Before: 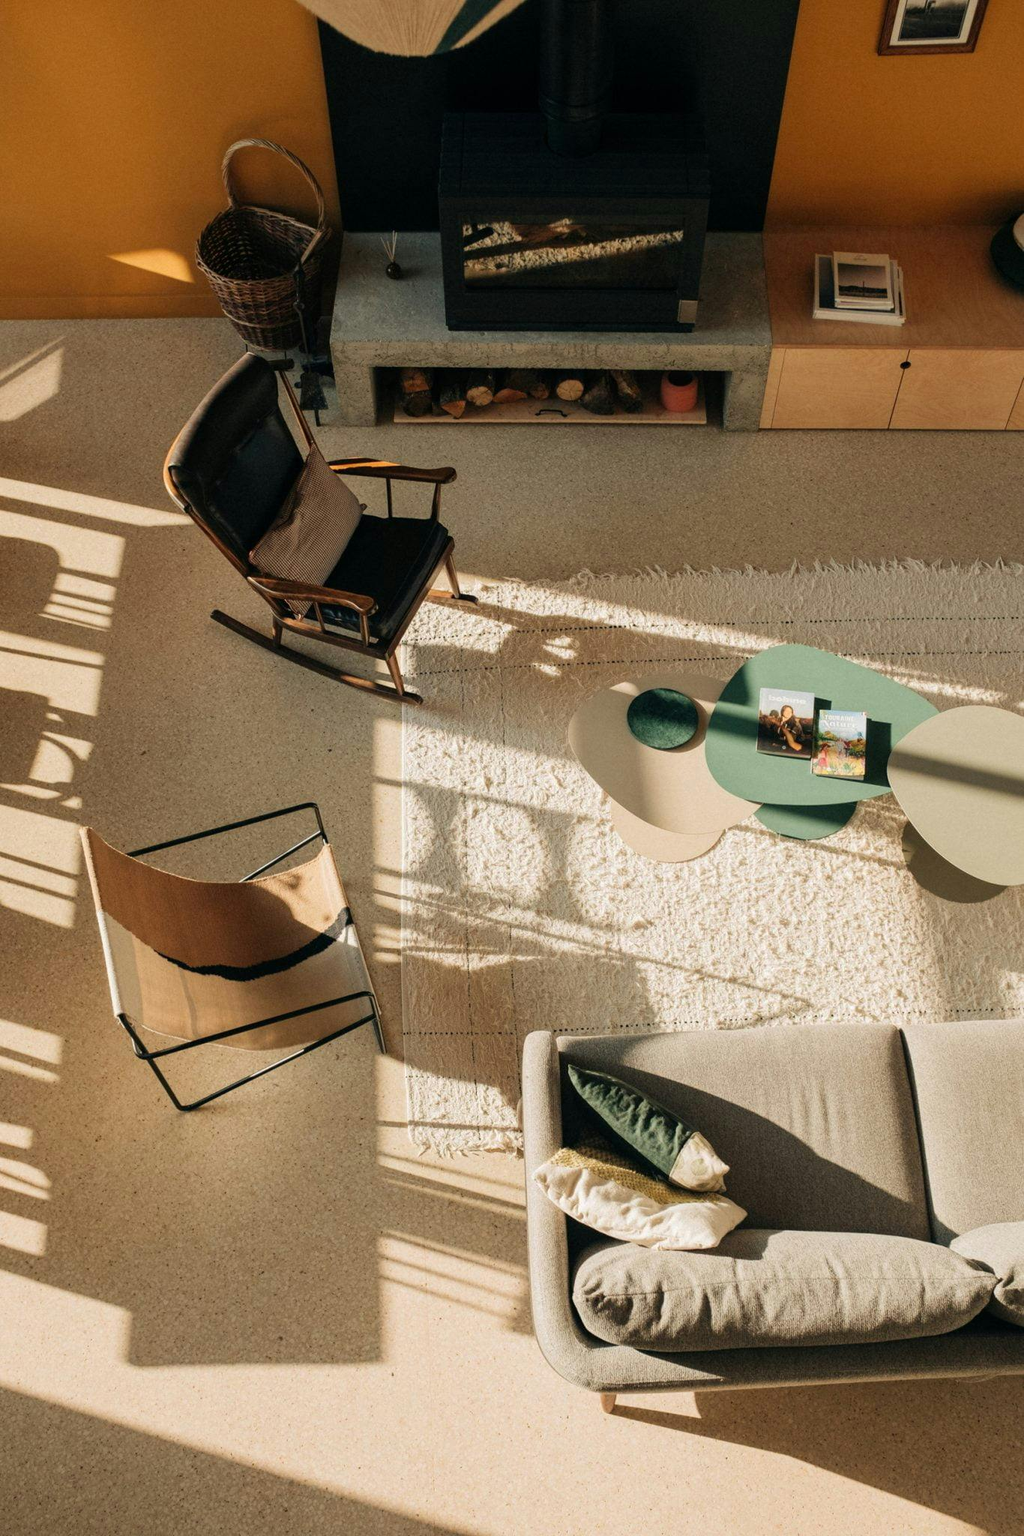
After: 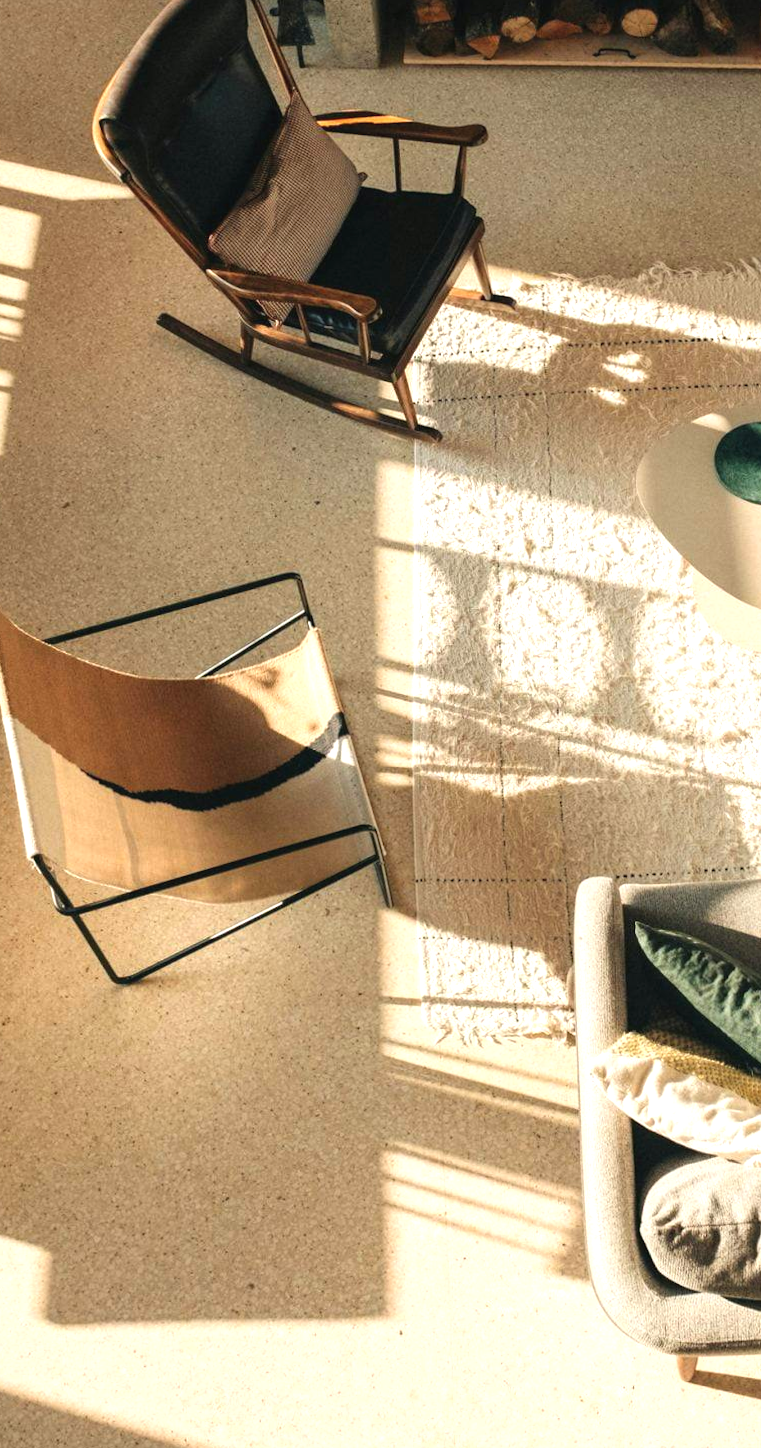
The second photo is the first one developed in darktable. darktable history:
exposure: black level correction -0.002, exposure 0.708 EV, compensate exposure bias true, compensate highlight preservation false
crop: left 8.966%, top 23.852%, right 34.699%, bottom 4.703%
rotate and perspective: rotation 0.174°, lens shift (vertical) 0.013, lens shift (horizontal) 0.019, shear 0.001, automatic cropping original format, crop left 0.007, crop right 0.991, crop top 0.016, crop bottom 0.997
